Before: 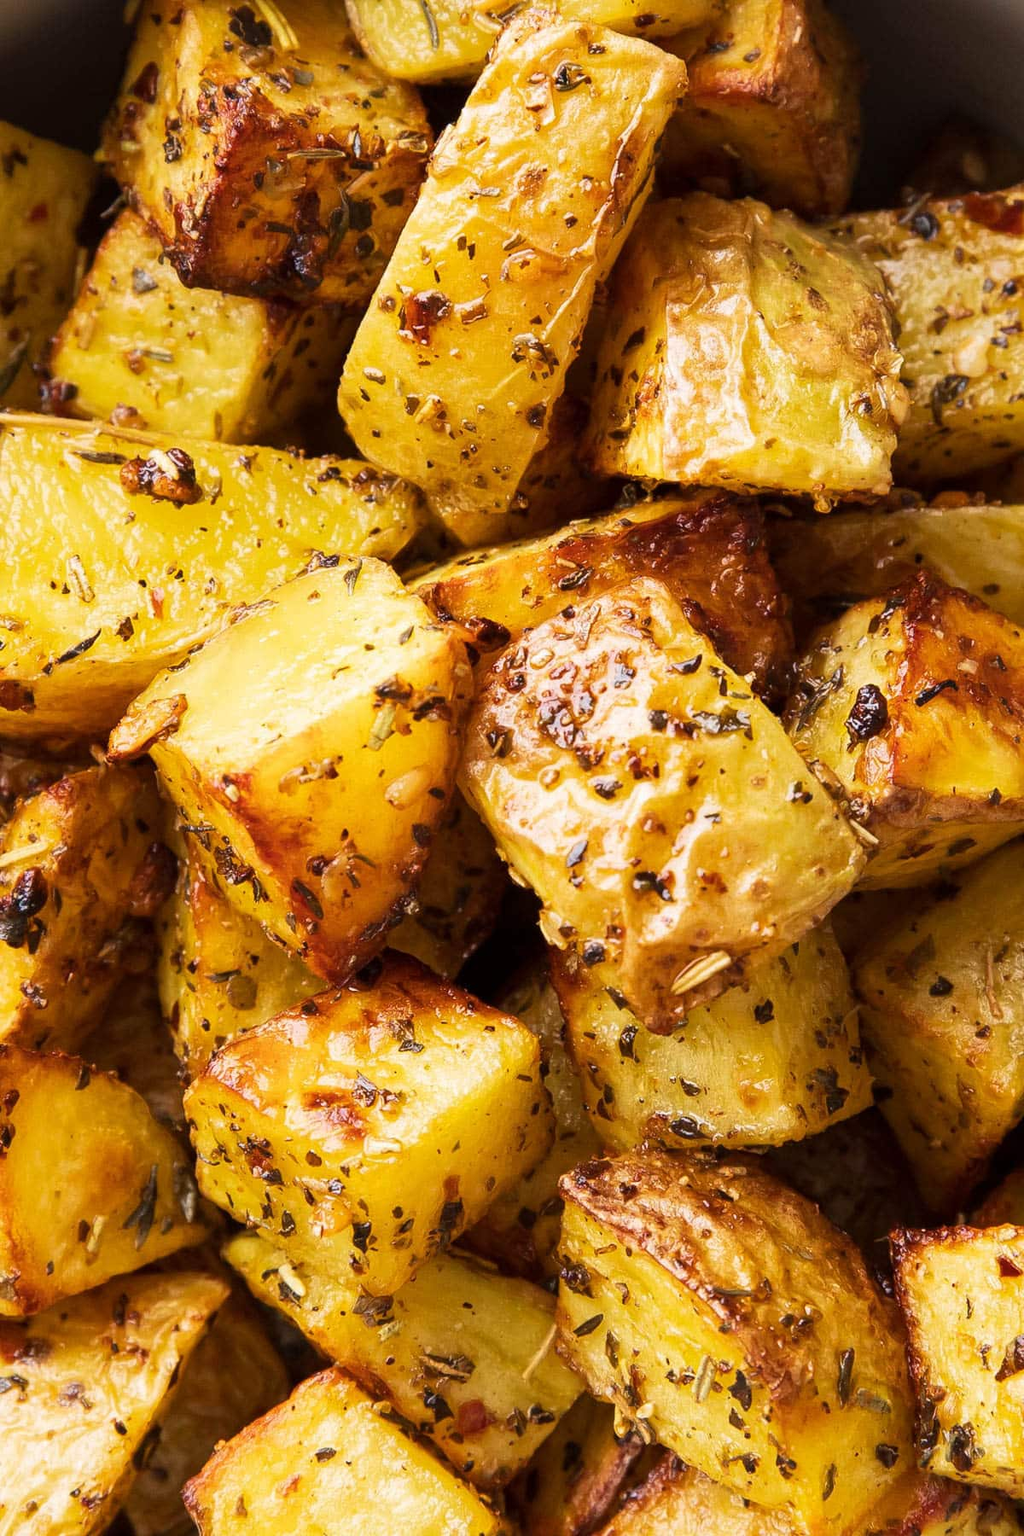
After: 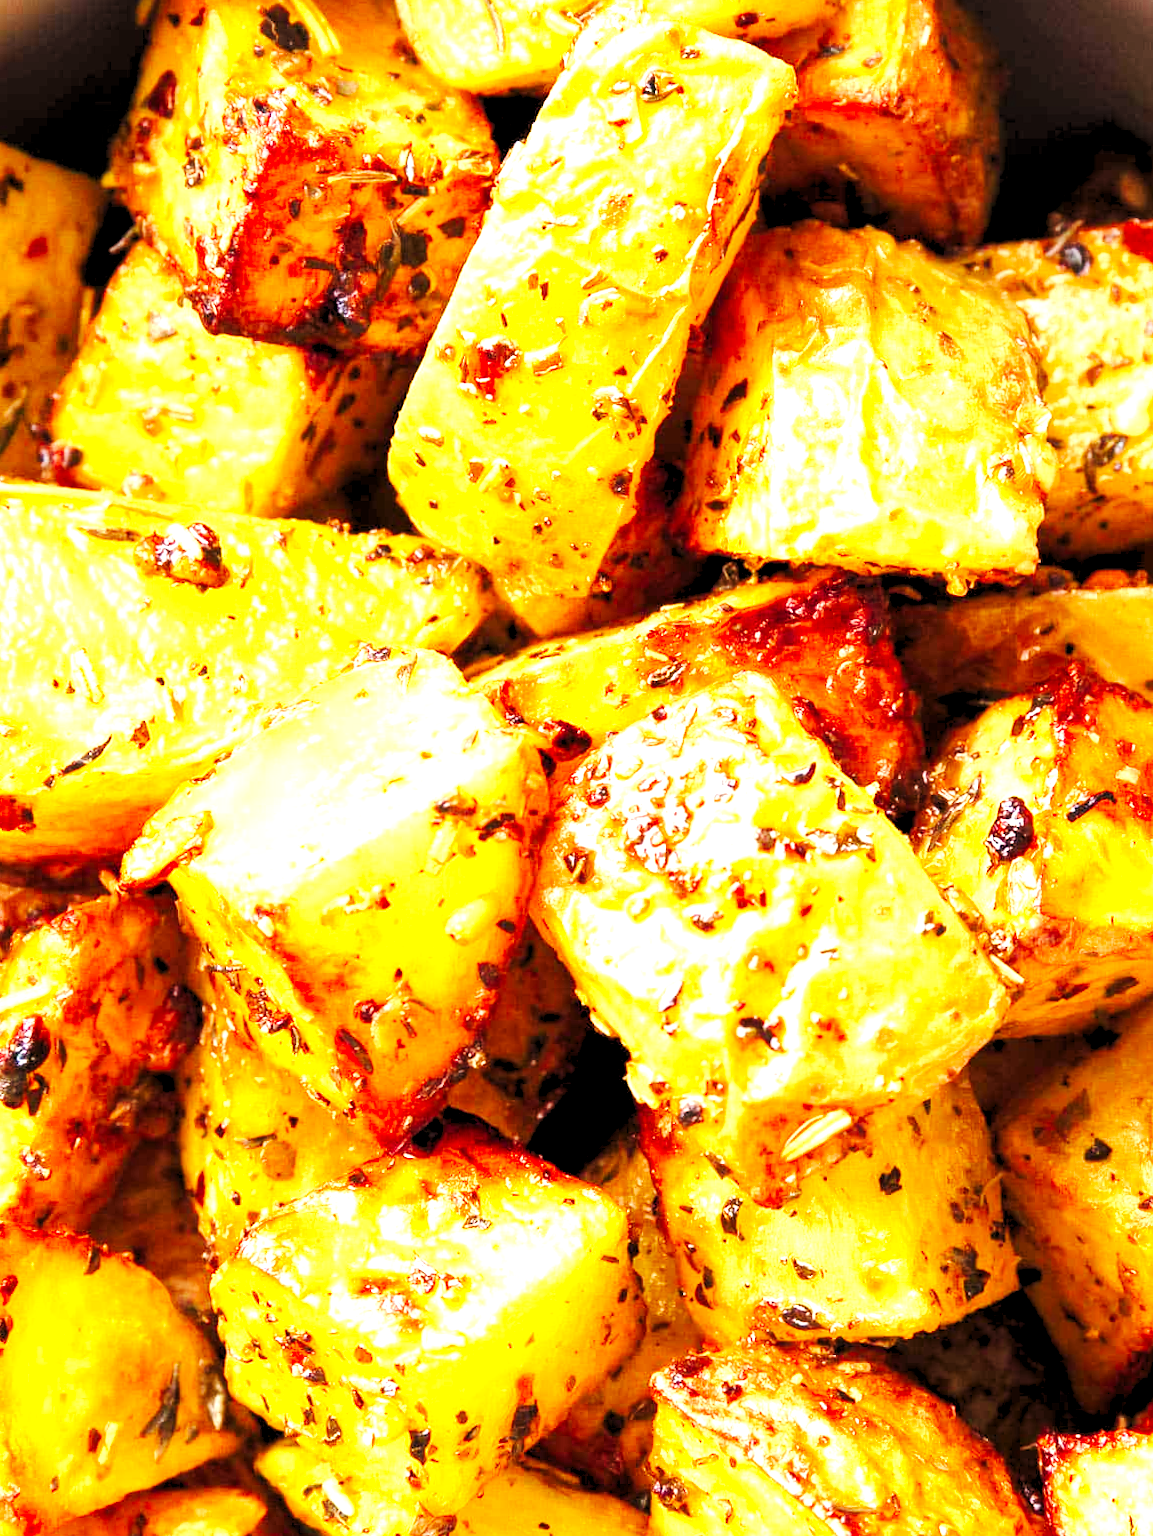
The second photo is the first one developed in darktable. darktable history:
base curve: curves: ch0 [(0, 0) (0.028, 0.03) (0.121, 0.232) (0.46, 0.748) (0.859, 0.968) (1, 1)], preserve colors none
crop and rotate: angle 0.2°, left 0.275%, right 3.127%, bottom 14.18%
levels: levels [0.036, 0.364, 0.827]
